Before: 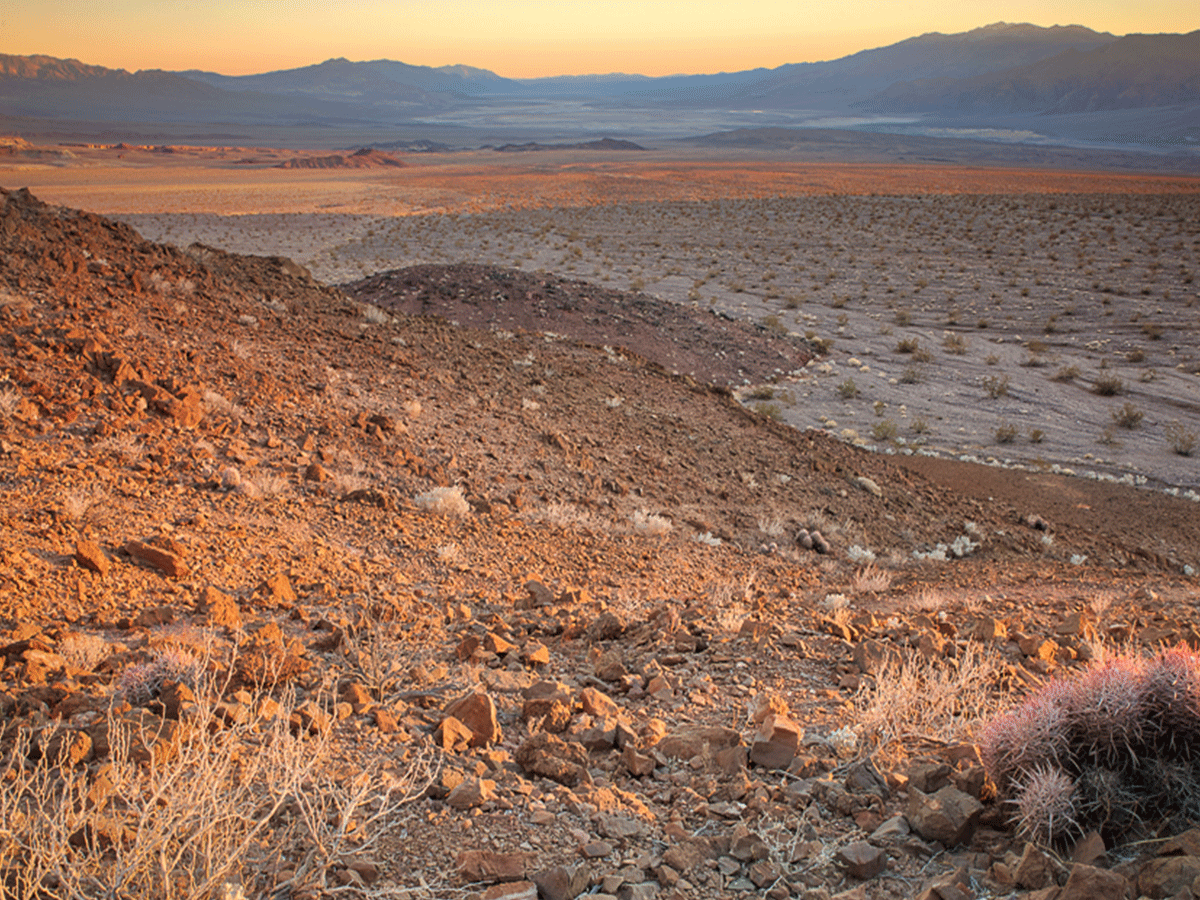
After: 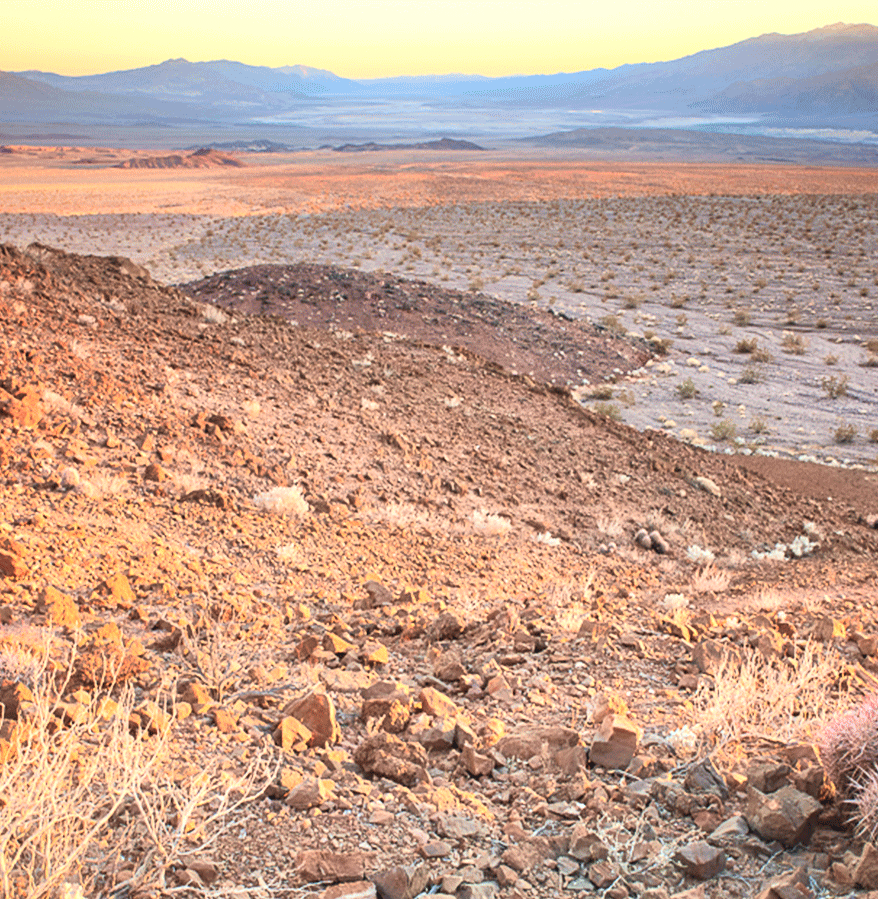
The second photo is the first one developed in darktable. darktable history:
crop: left 13.443%, right 13.31%
exposure: black level correction 0, exposure 1 EV, compensate highlight preservation false
tone curve: curves: ch0 [(0, 0.045) (0.155, 0.169) (0.46, 0.466) (0.751, 0.788) (1, 0.961)]; ch1 [(0, 0) (0.43, 0.408) (0.472, 0.469) (0.505, 0.503) (0.553, 0.563) (0.592, 0.581) (0.631, 0.625) (1, 1)]; ch2 [(0, 0) (0.505, 0.495) (0.55, 0.557) (0.583, 0.573) (1, 1)], color space Lab, independent channels, preserve colors none
